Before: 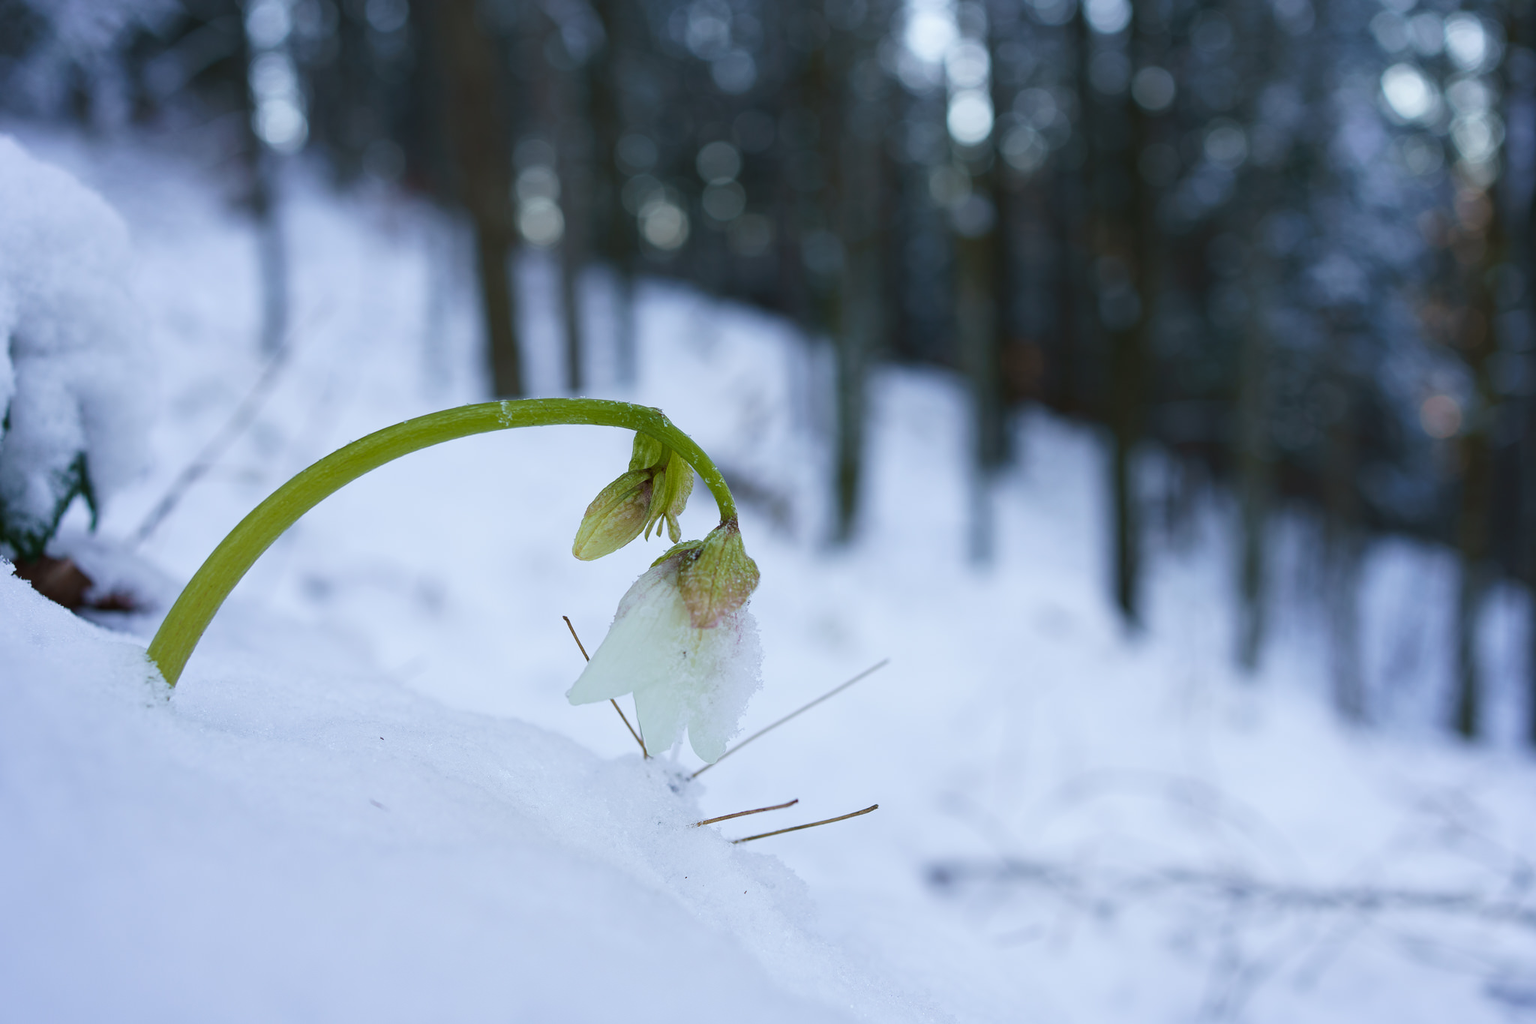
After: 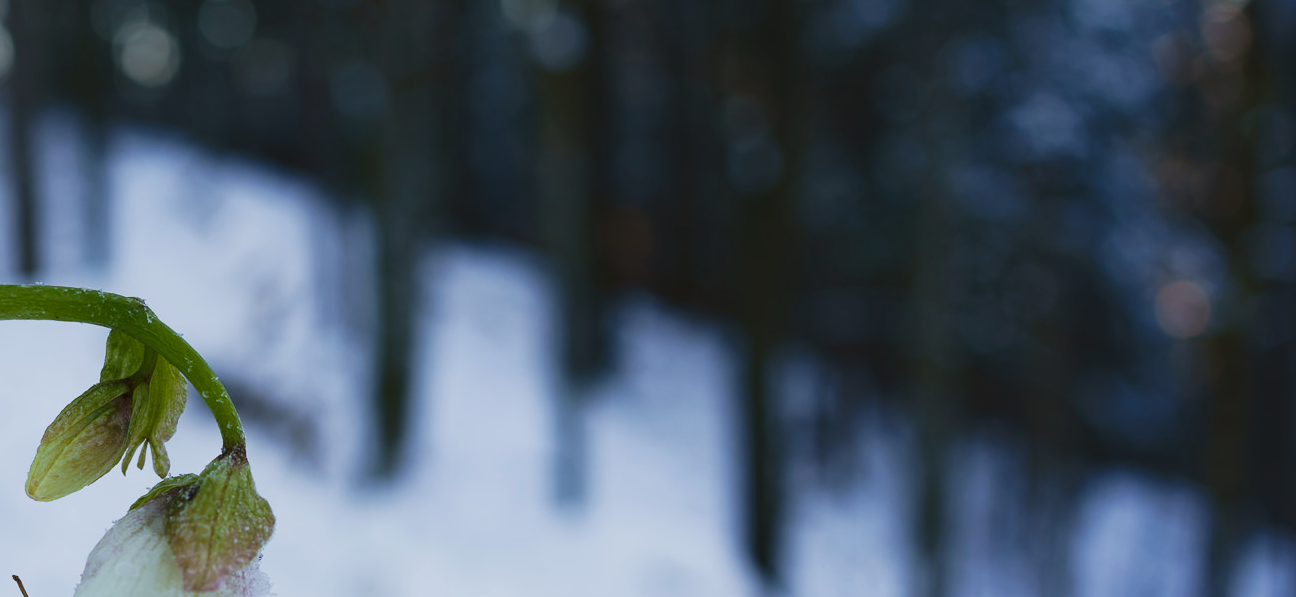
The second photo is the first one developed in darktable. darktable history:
crop: left 36.079%, top 18.062%, right 0.634%, bottom 38.129%
tone equalizer: -8 EV 0.236 EV, -7 EV 0.414 EV, -6 EV 0.408 EV, -5 EV 0.28 EV, -3 EV -0.275 EV, -2 EV -0.431 EV, -1 EV -0.394 EV, +0 EV -0.252 EV
tone curve: curves: ch0 [(0.016, 0.011) (0.204, 0.146) (0.515, 0.476) (0.78, 0.795) (1, 0.981)], preserve colors none
